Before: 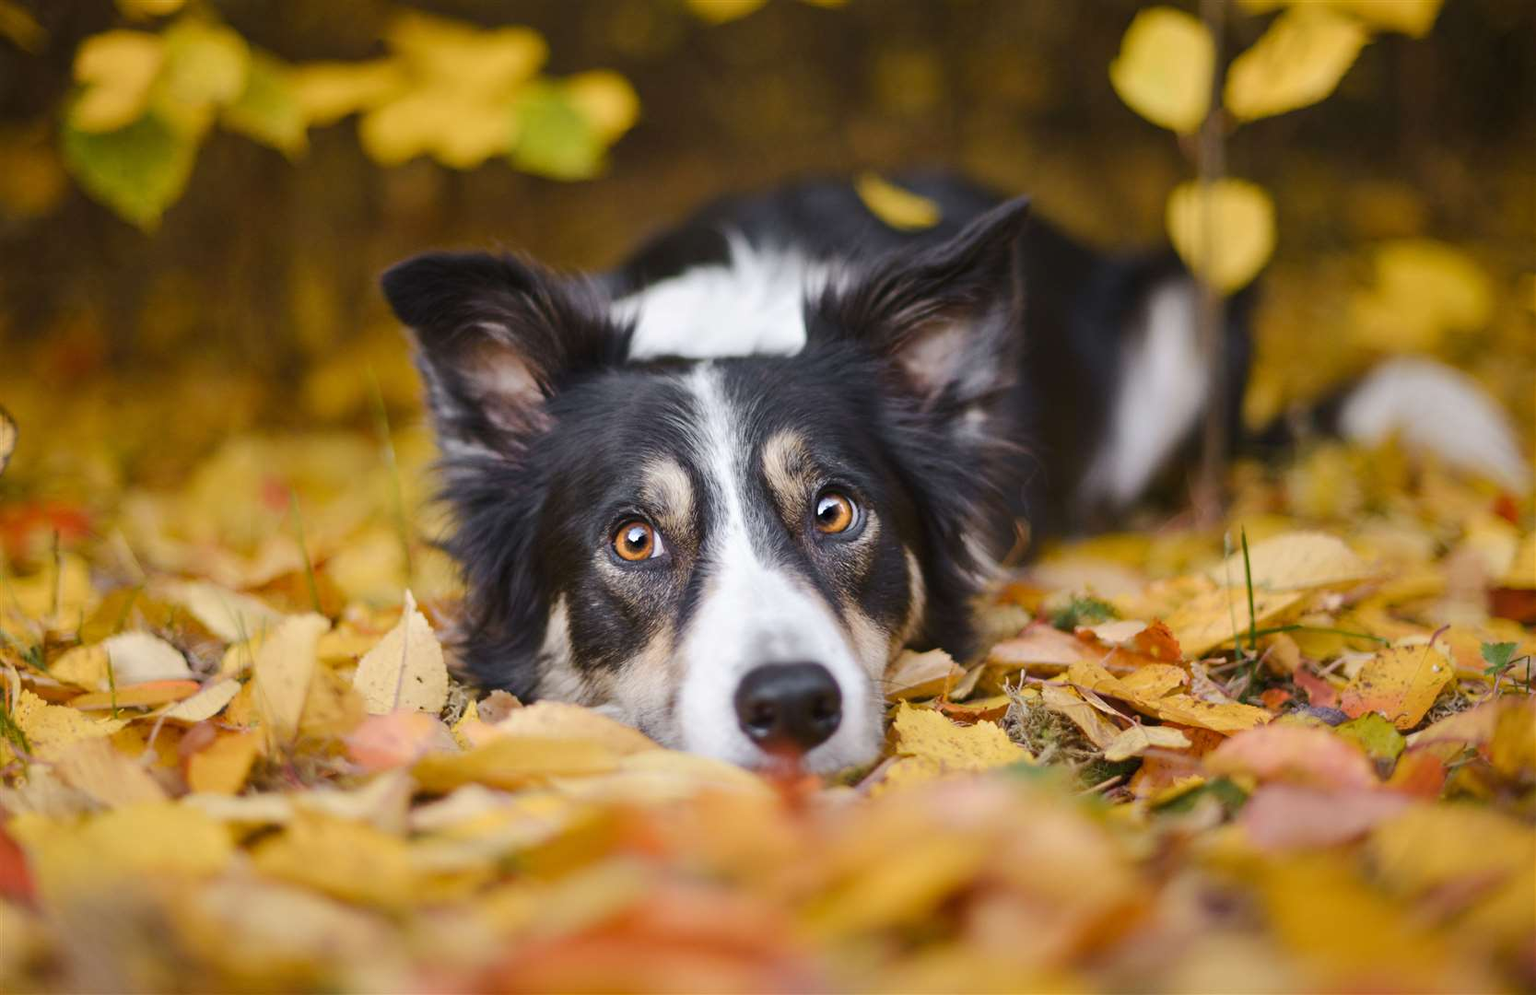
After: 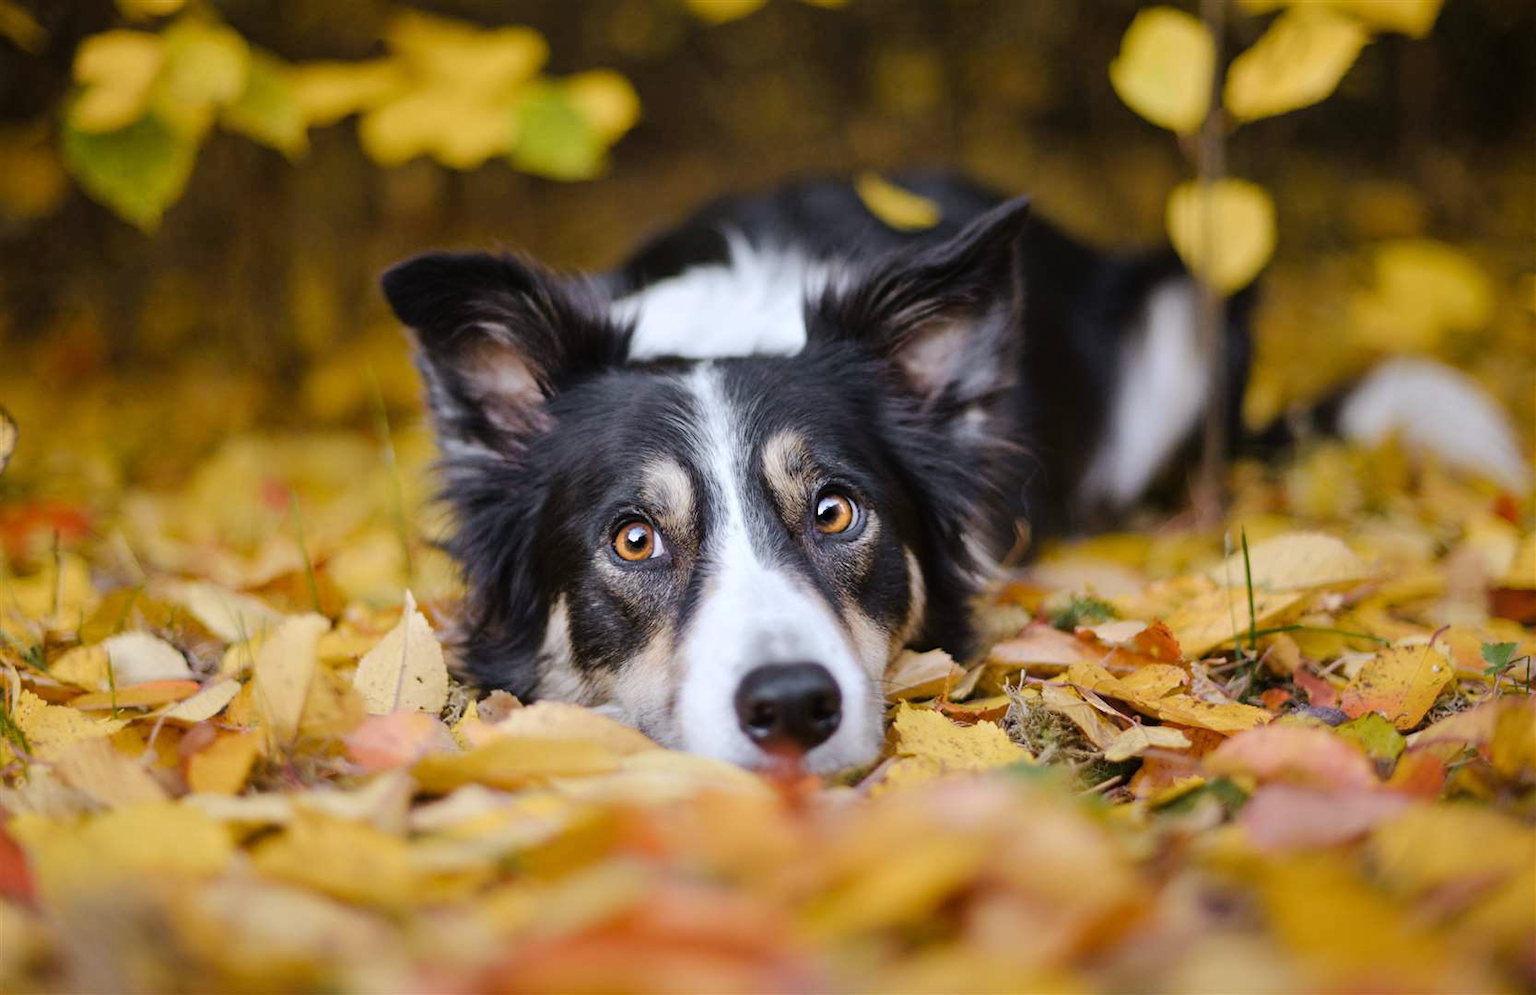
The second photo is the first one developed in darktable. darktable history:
white balance: red 0.974, blue 1.044
rgb curve: curves: ch0 [(0, 0) (0.136, 0.078) (0.262, 0.245) (0.414, 0.42) (1, 1)], compensate middle gray true, preserve colors basic power
